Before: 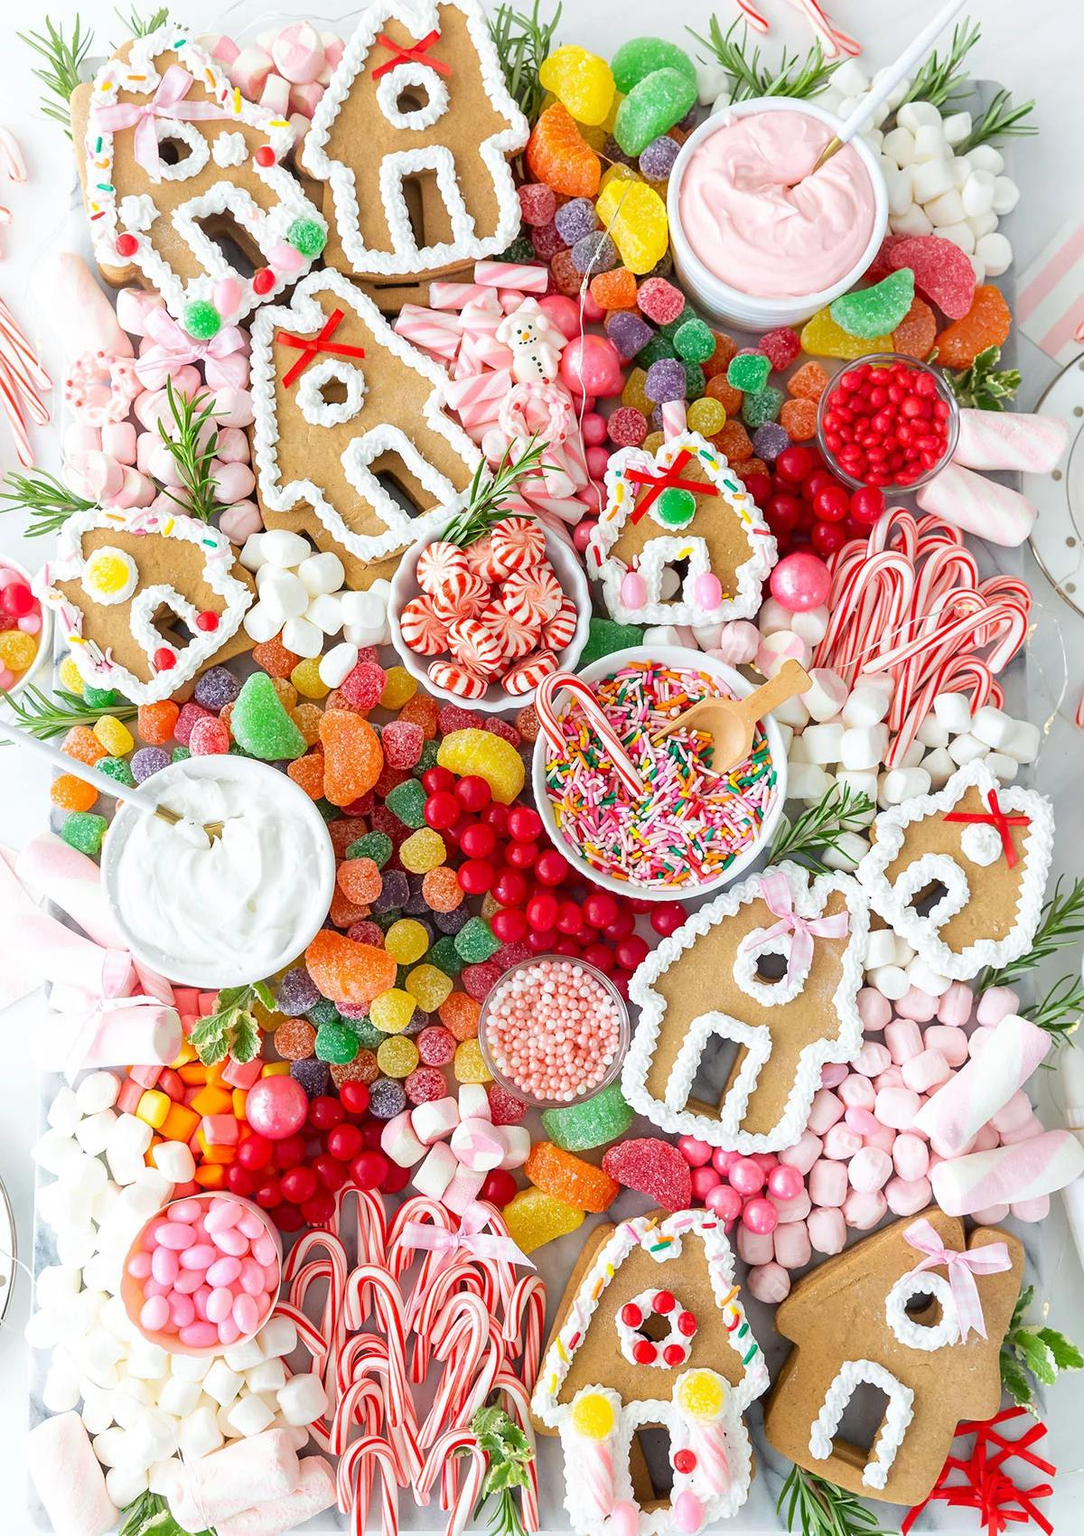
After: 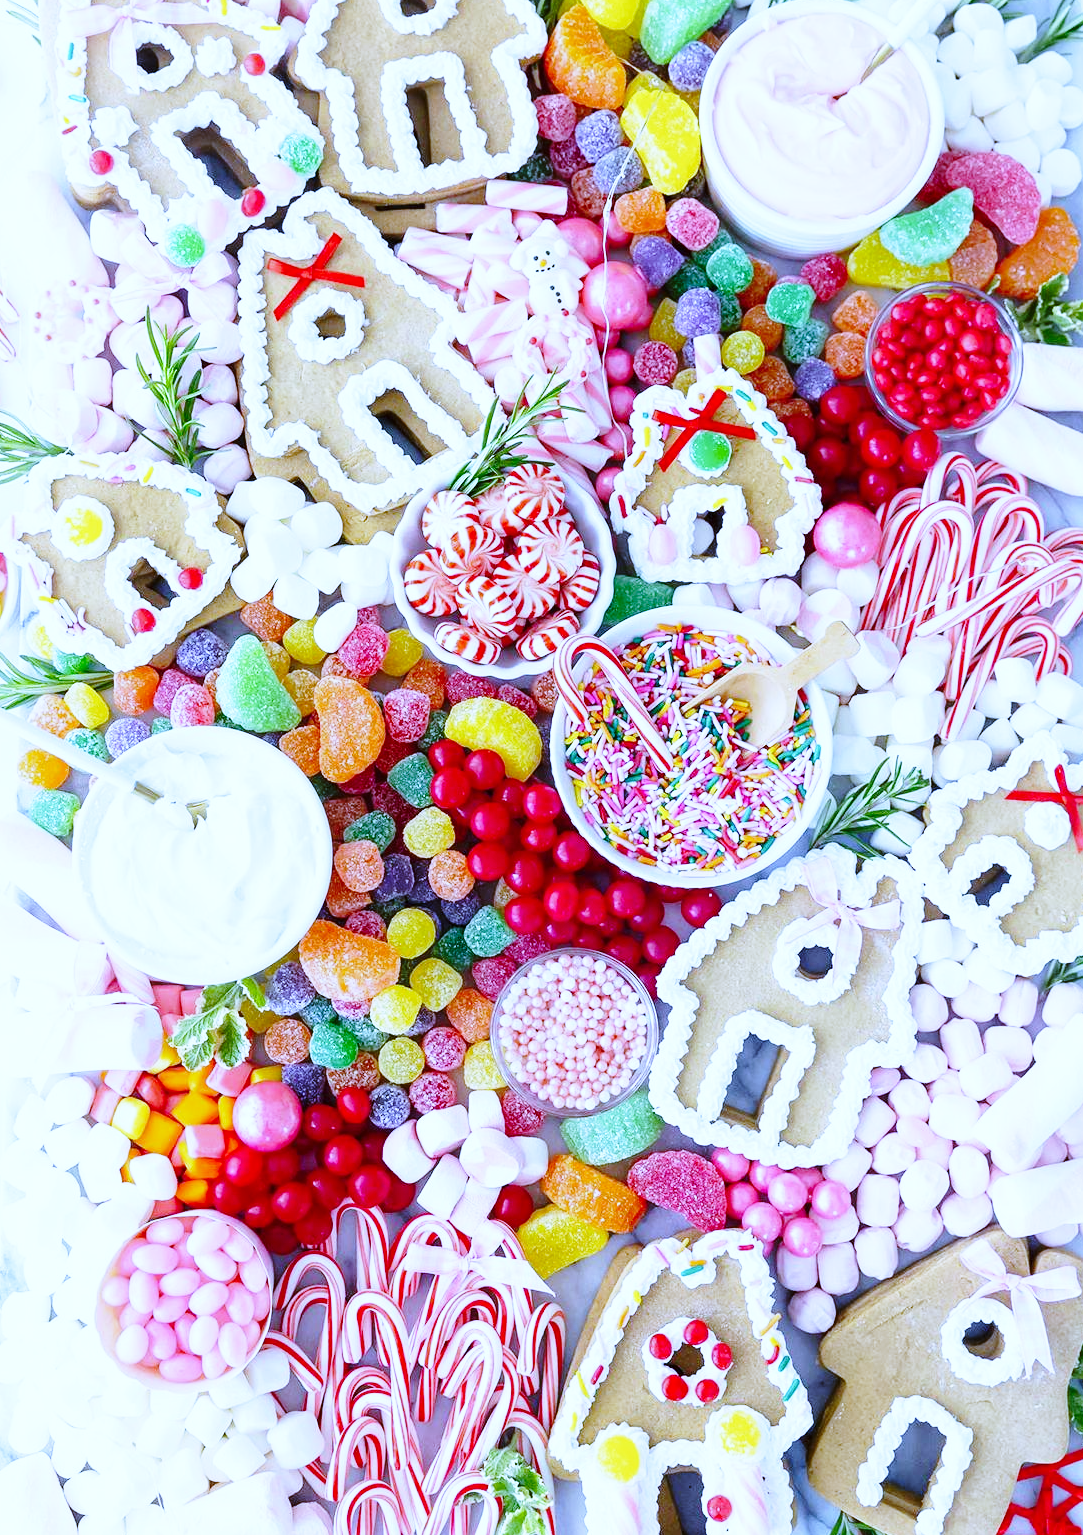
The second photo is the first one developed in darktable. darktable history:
crop: left 3.305%, top 6.436%, right 6.389%, bottom 3.258%
white balance: red 0.766, blue 1.537
base curve: curves: ch0 [(0, 0) (0.028, 0.03) (0.121, 0.232) (0.46, 0.748) (0.859, 0.968) (1, 1)], preserve colors none
